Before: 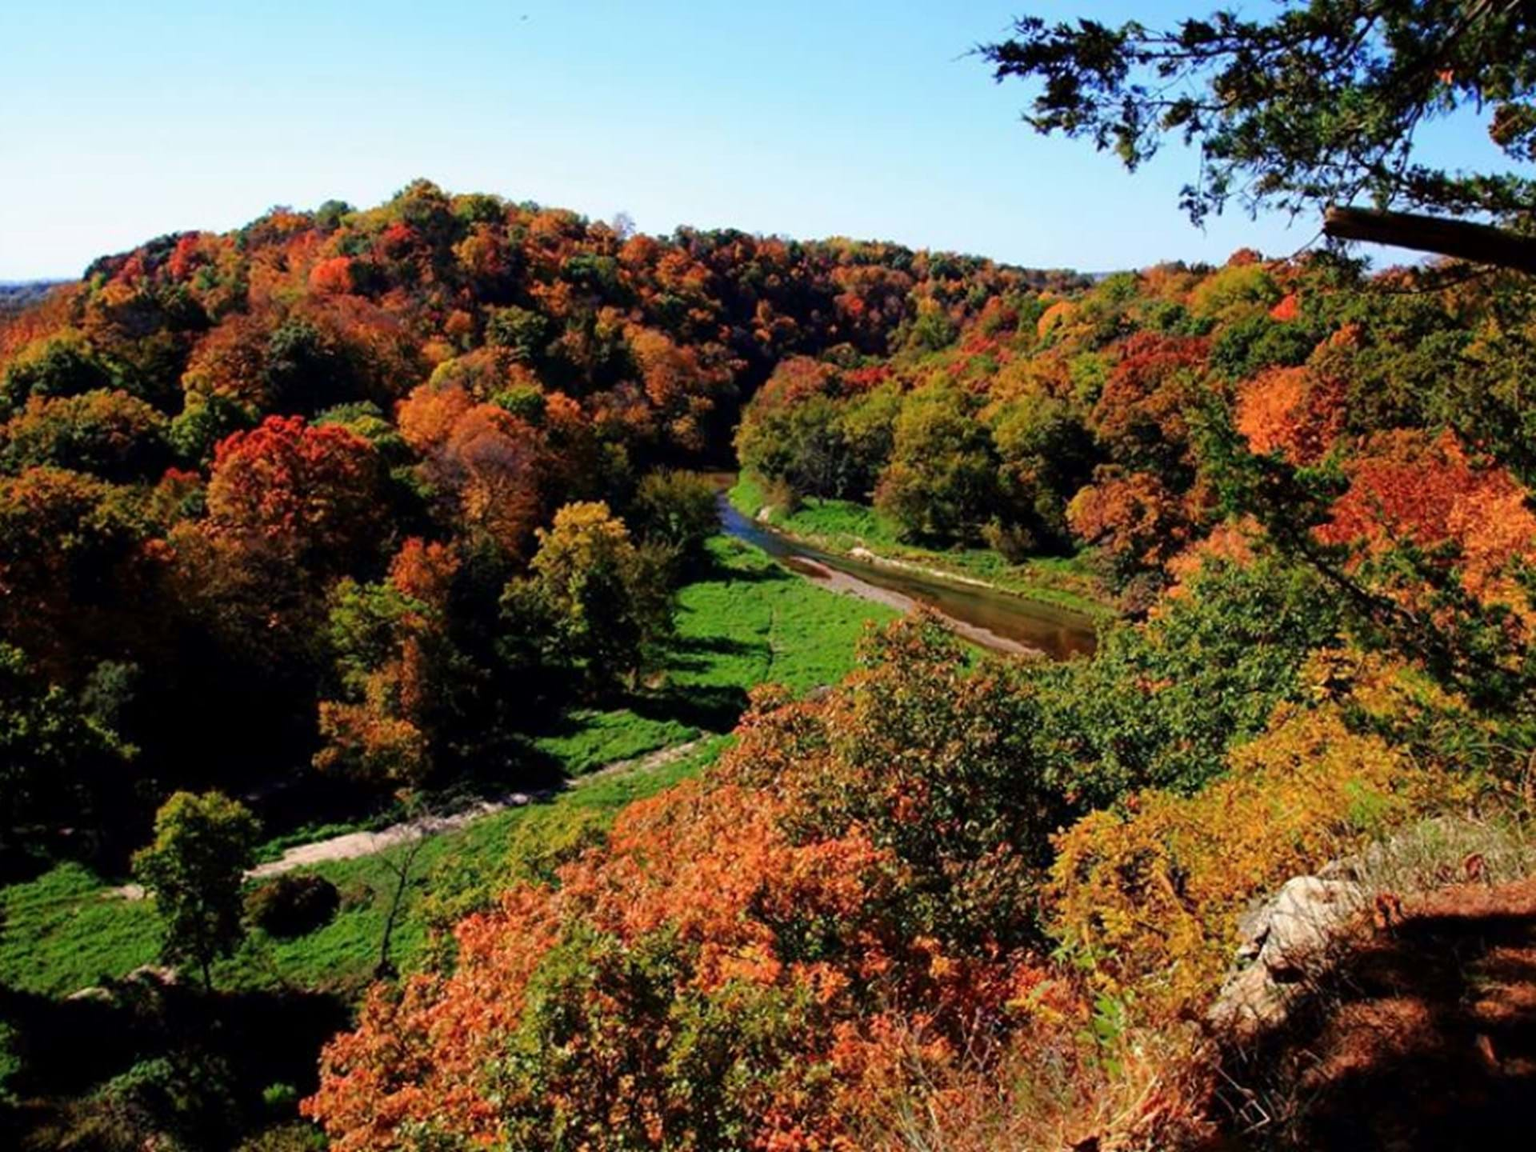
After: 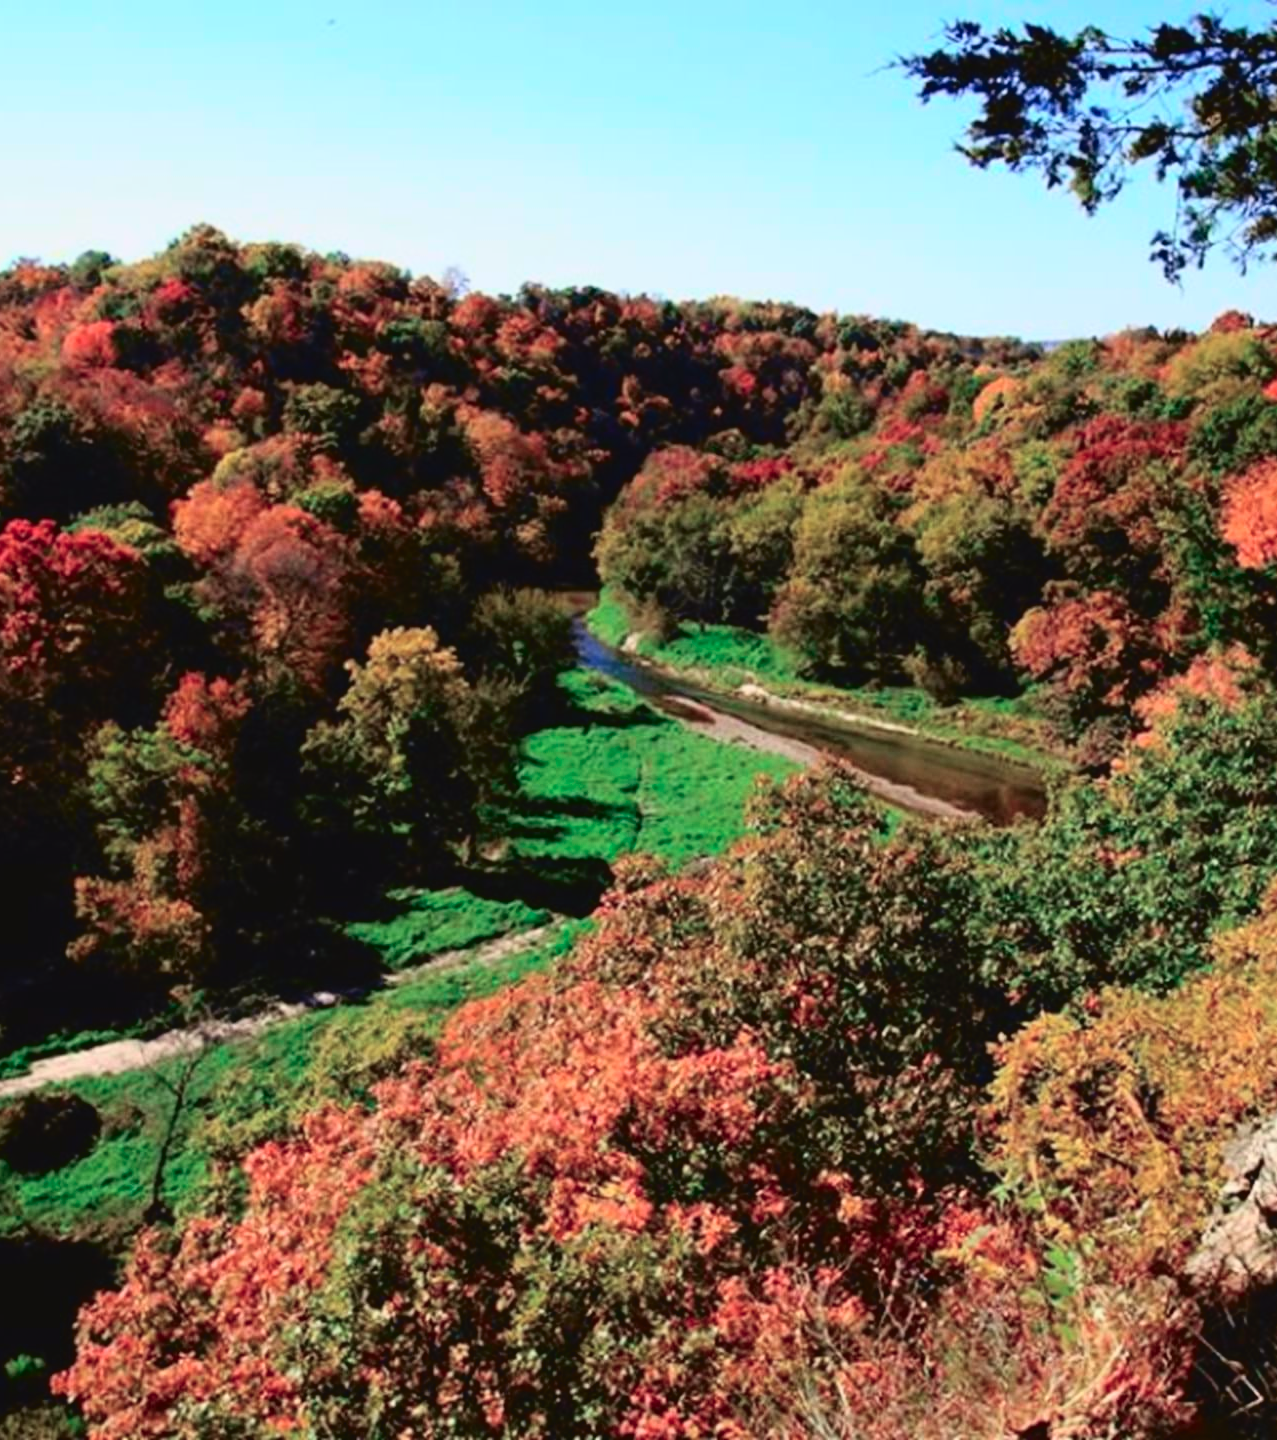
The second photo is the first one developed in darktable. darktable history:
crop: left 16.899%, right 16.556%
tone curve: curves: ch0 [(0, 0.039) (0.104, 0.094) (0.285, 0.301) (0.689, 0.764) (0.89, 0.926) (0.994, 0.971)]; ch1 [(0, 0) (0.337, 0.249) (0.437, 0.411) (0.485, 0.487) (0.515, 0.514) (0.566, 0.563) (0.641, 0.655) (1, 1)]; ch2 [(0, 0) (0.314, 0.301) (0.421, 0.411) (0.502, 0.505) (0.528, 0.54) (0.557, 0.555) (0.612, 0.583) (0.722, 0.67) (1, 1)], color space Lab, independent channels, preserve colors none
